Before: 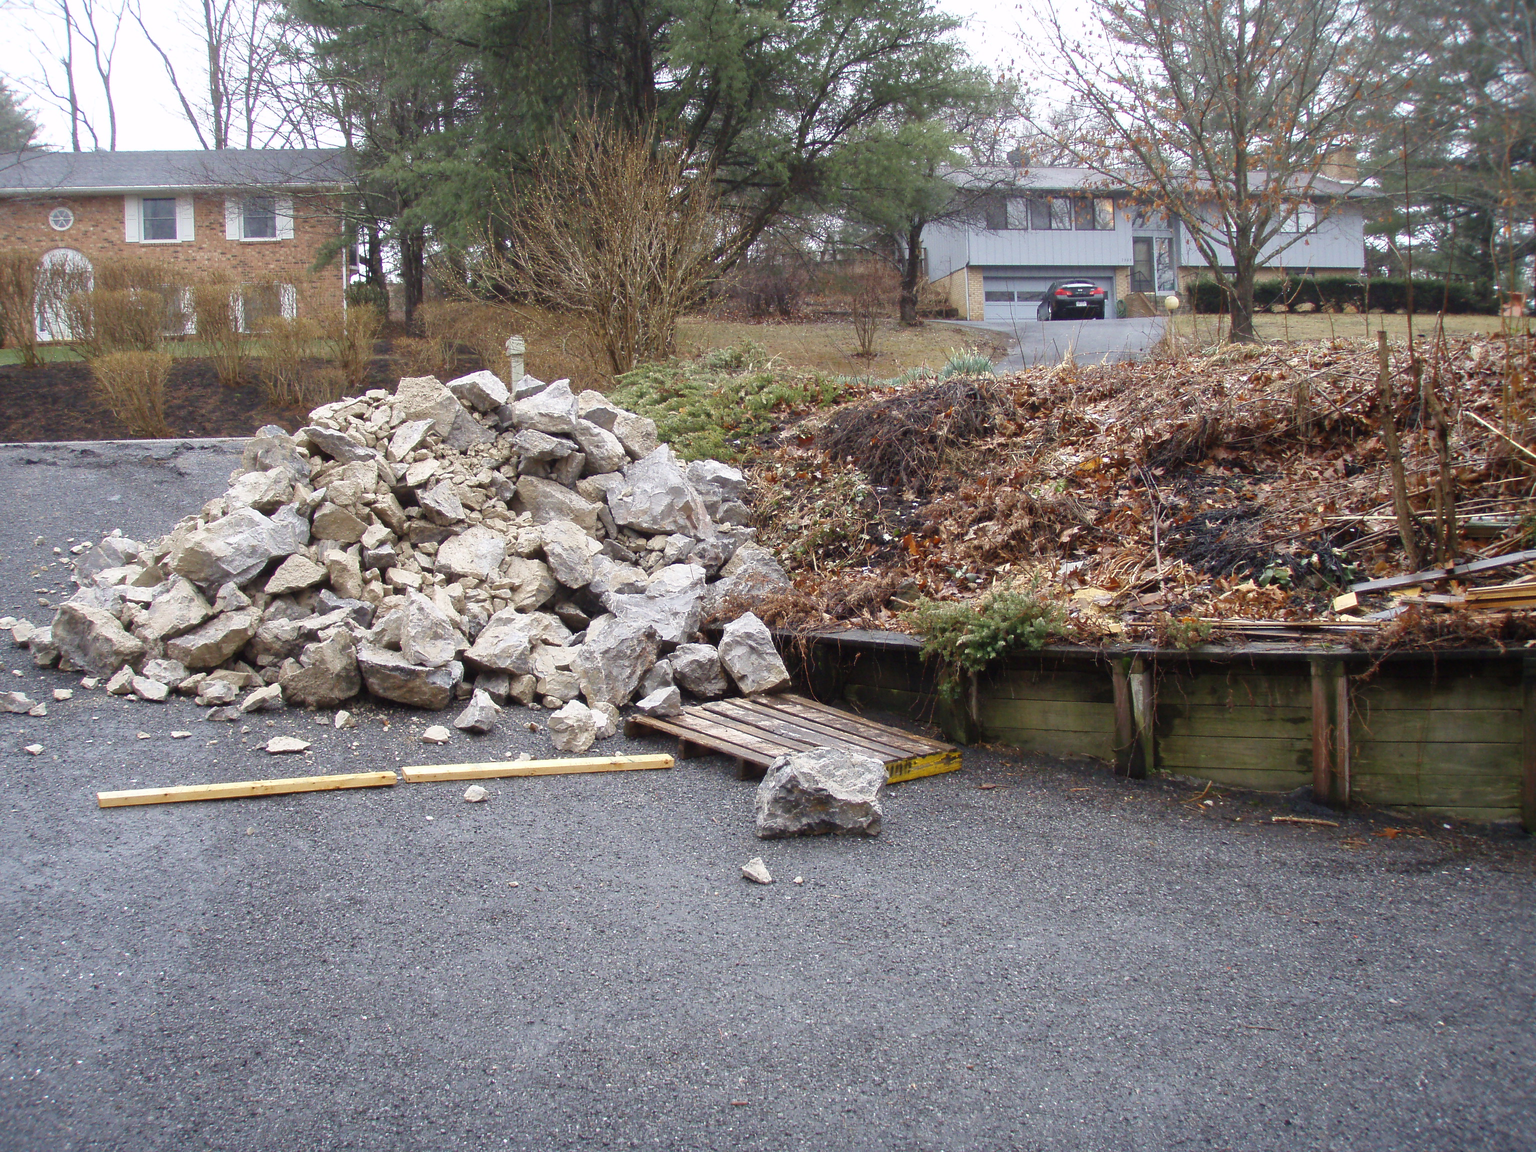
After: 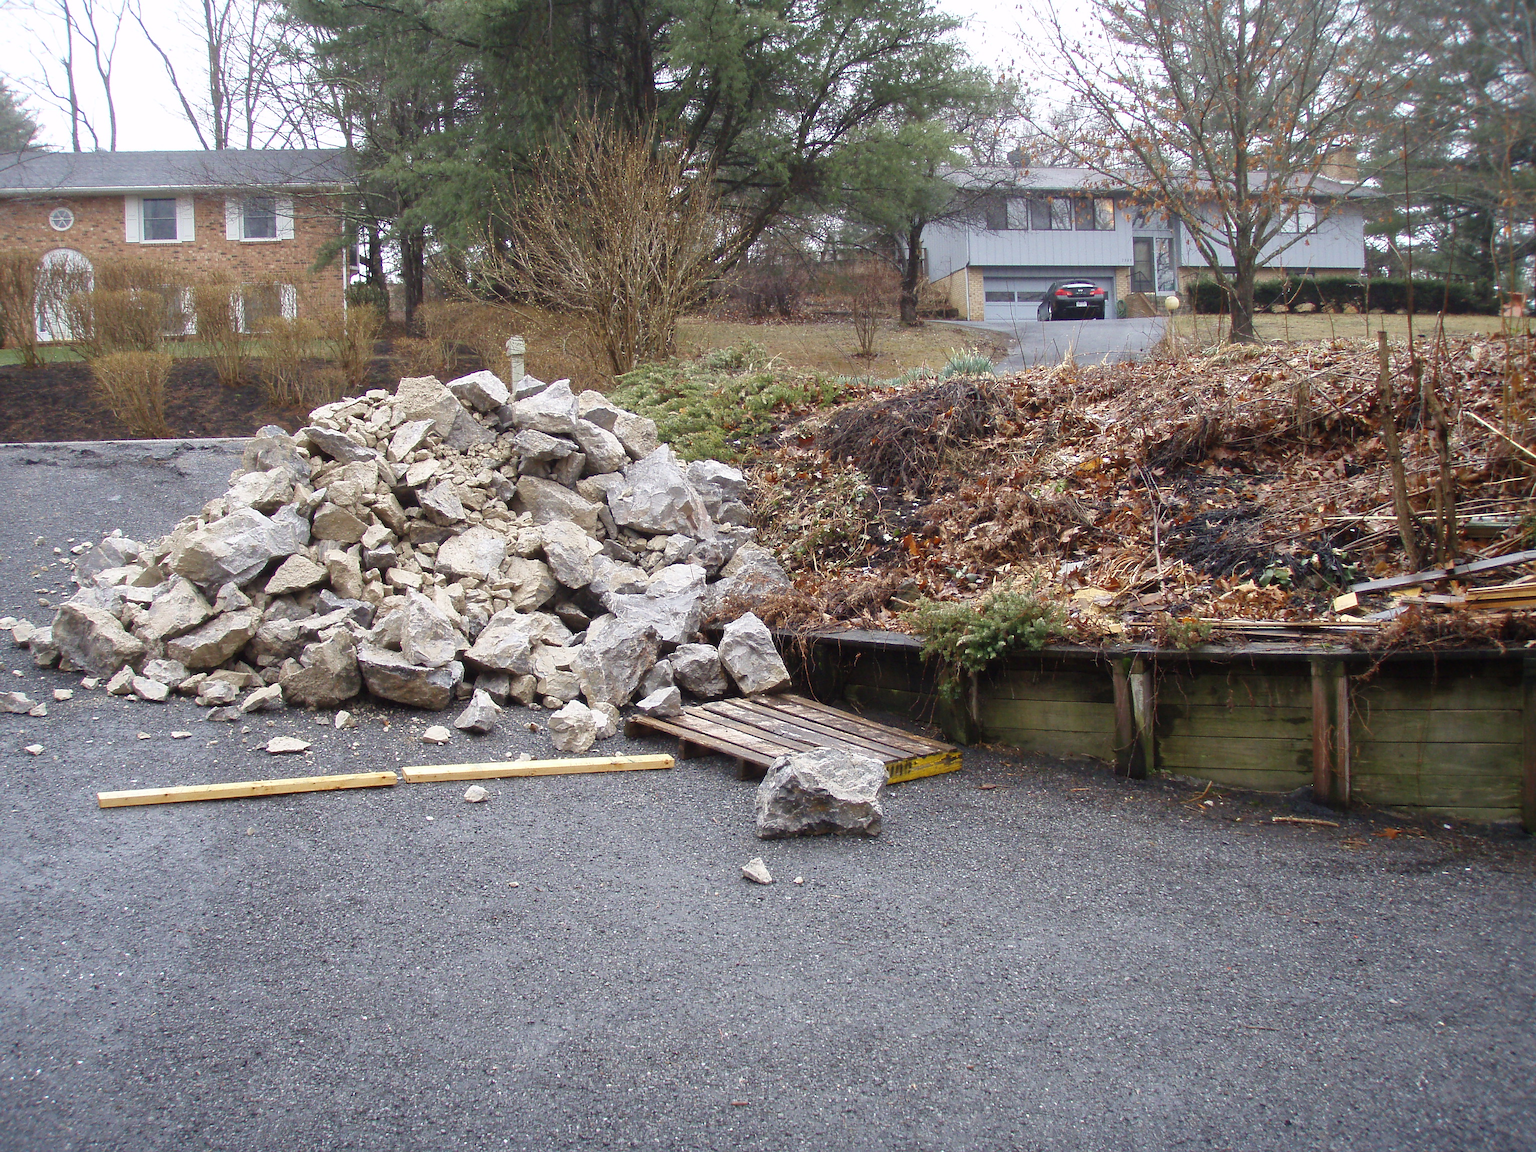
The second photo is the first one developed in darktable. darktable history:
sharpen: radius 1.259, amount 0.288, threshold 0.149
